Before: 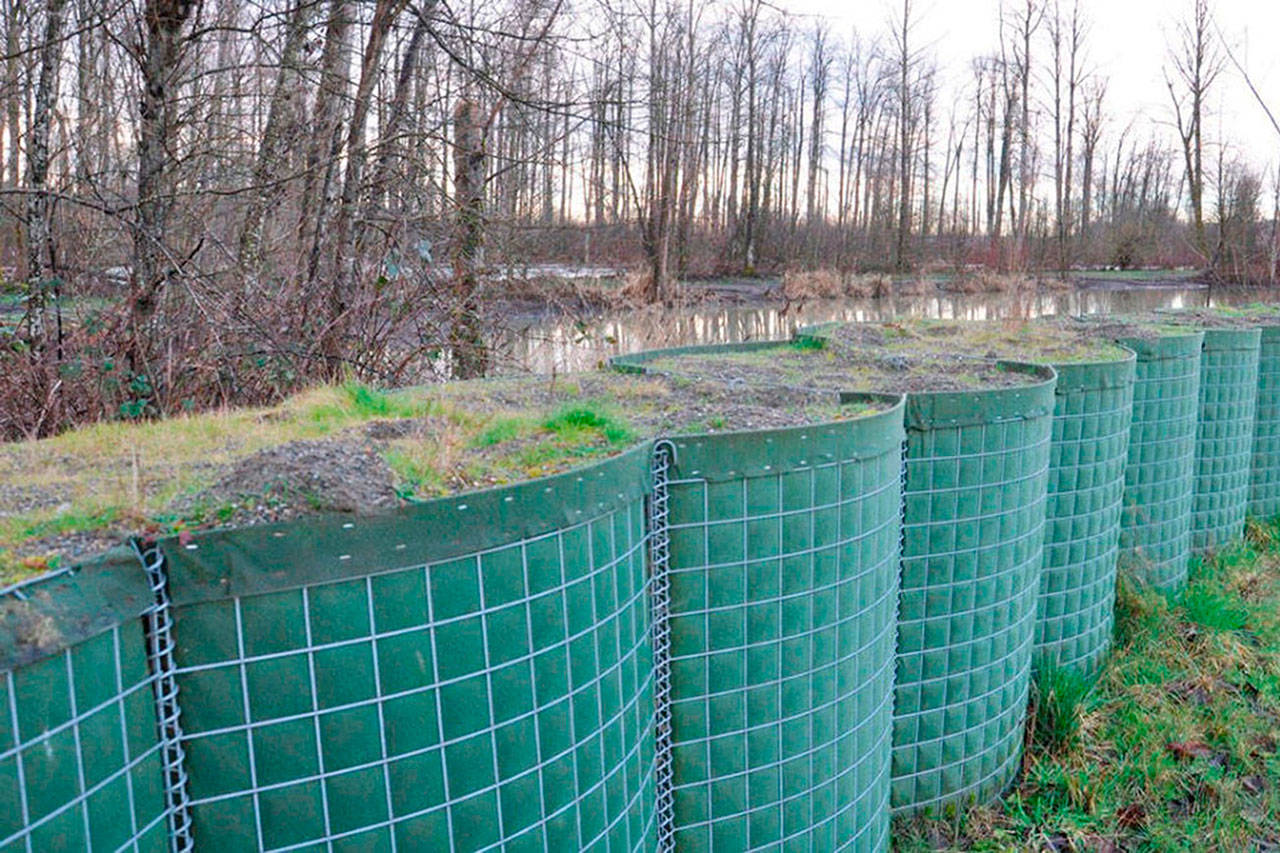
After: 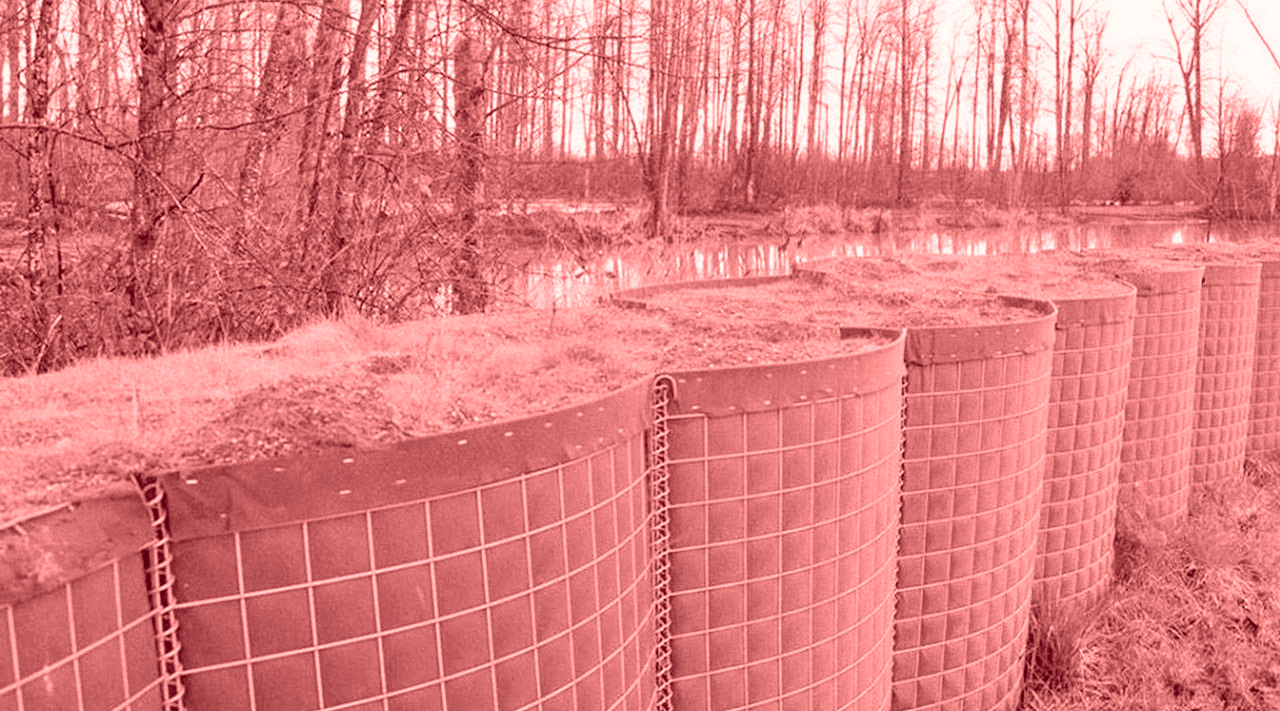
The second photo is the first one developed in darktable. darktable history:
crop: top 7.625%, bottom 8.027%
colorize: saturation 60%, source mix 100%
exposure: exposure -0.177 EV, compensate highlight preservation false
